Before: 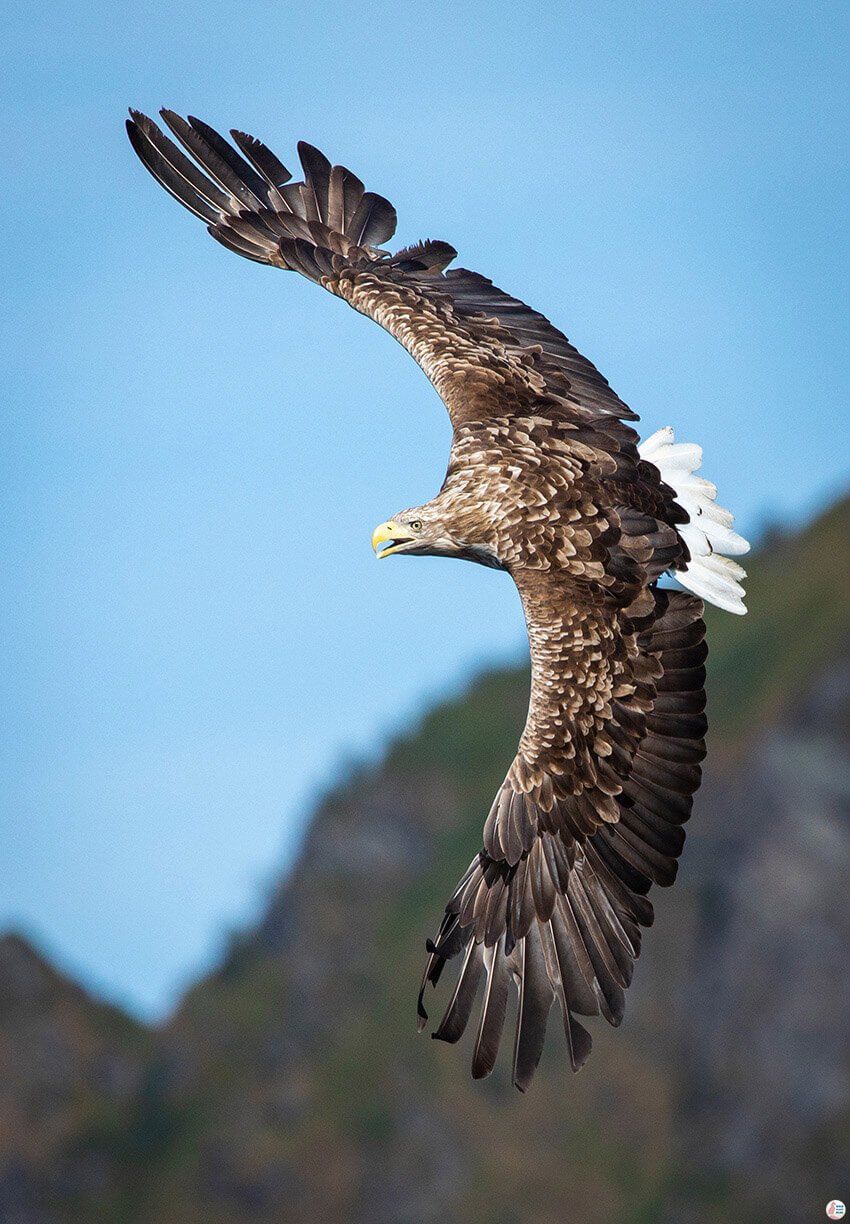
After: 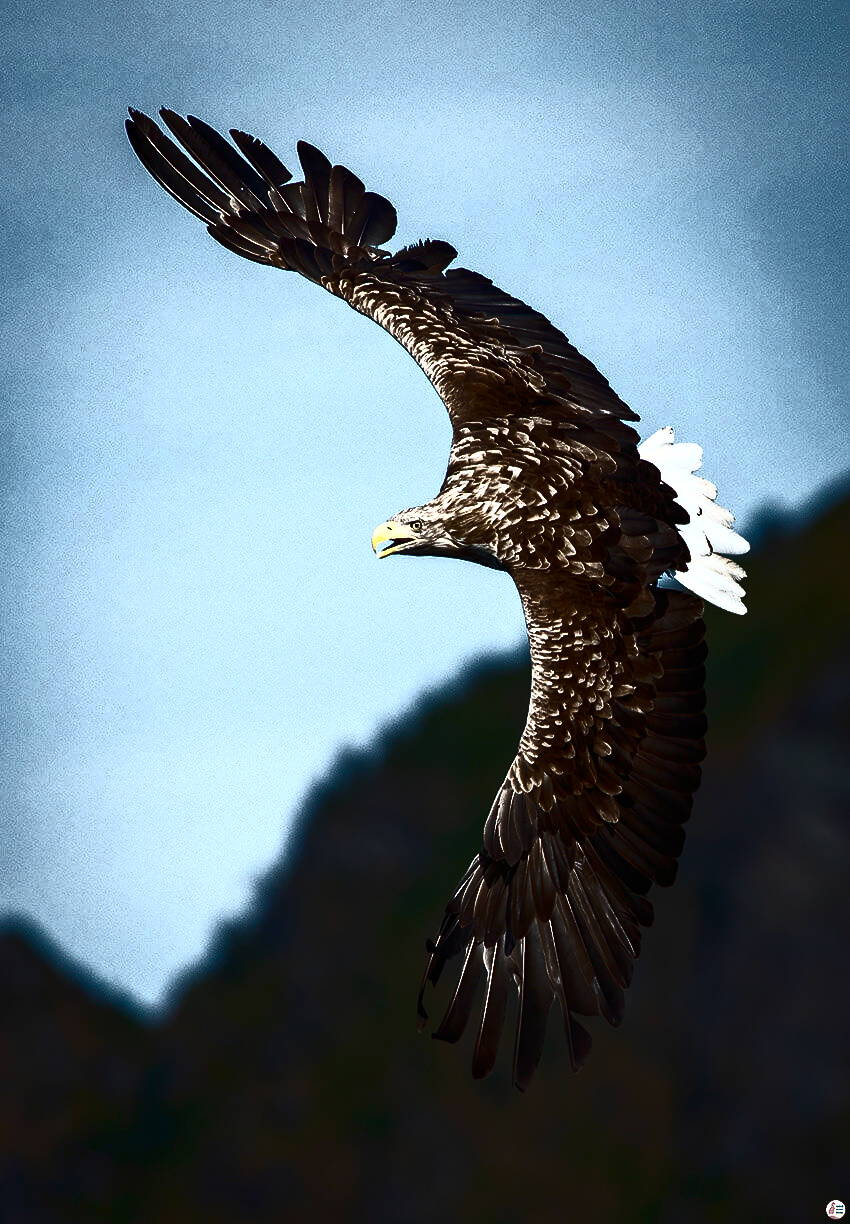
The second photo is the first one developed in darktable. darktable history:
contrast brightness saturation: contrast 0.93, brightness 0.2
base curve: curves: ch0 [(0, 0) (0.564, 0.291) (0.802, 0.731) (1, 1)]
